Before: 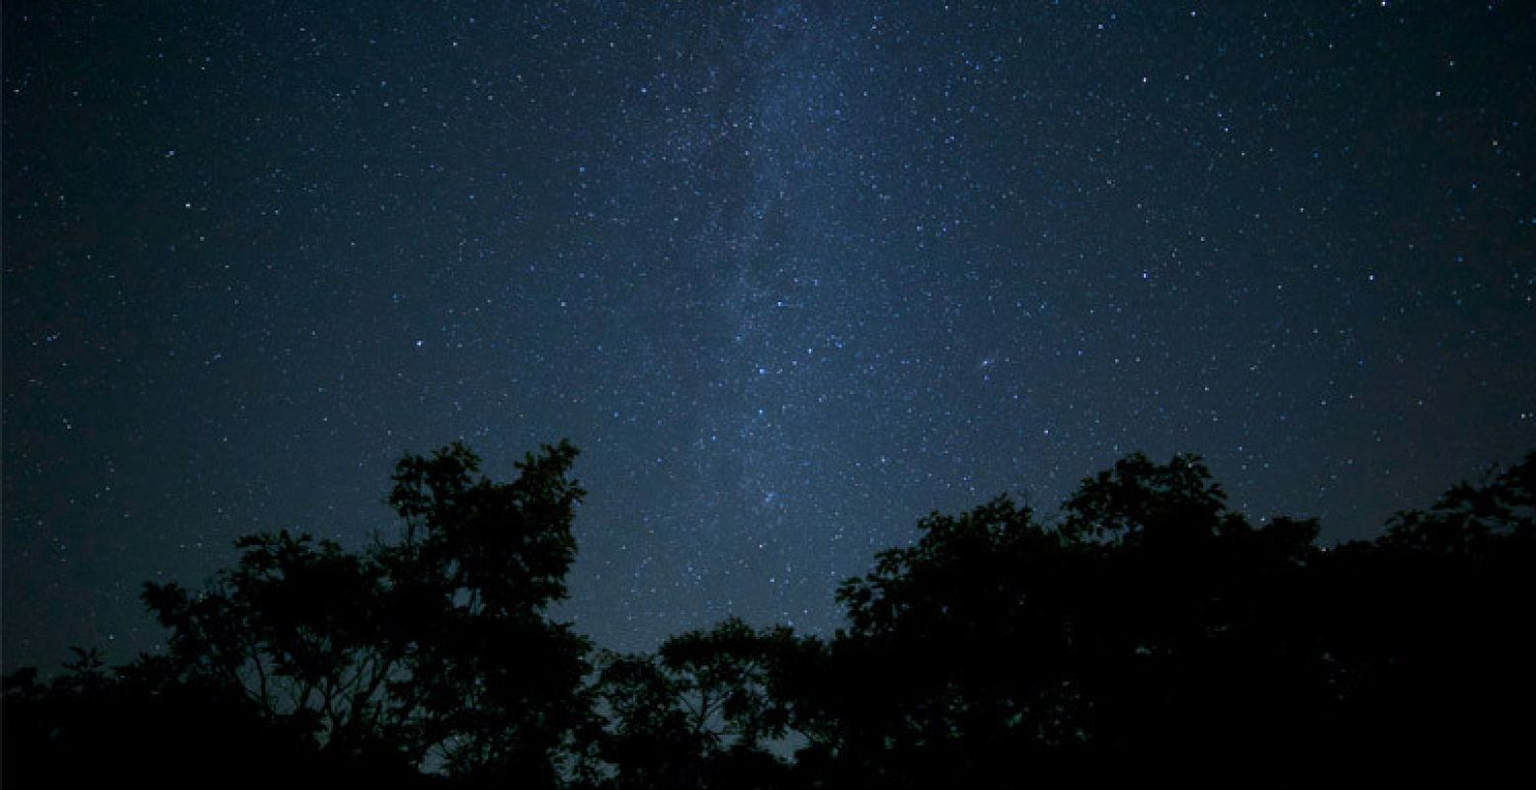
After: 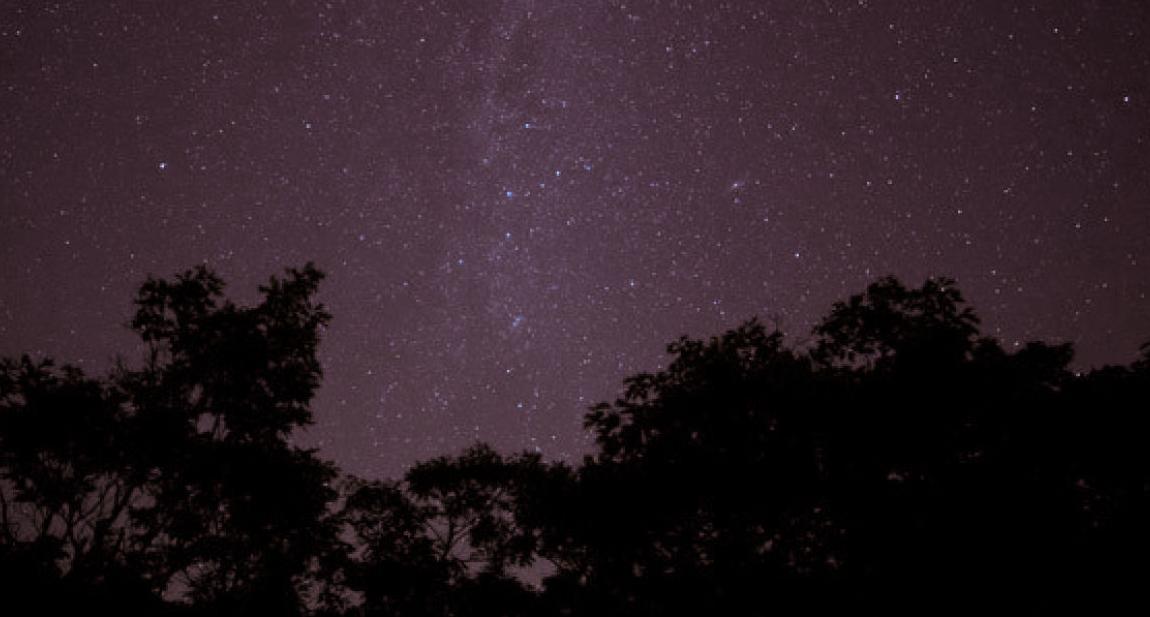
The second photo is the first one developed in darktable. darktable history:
split-toning: shadows › saturation 0.41, highlights › saturation 0, compress 33.55%
crop: left 16.871%, top 22.857%, right 9.116%
